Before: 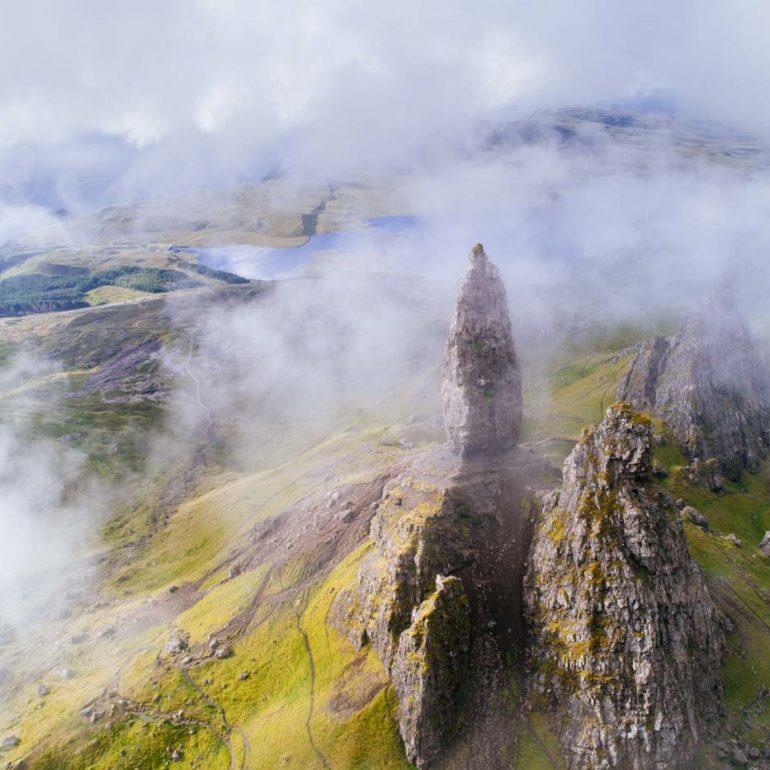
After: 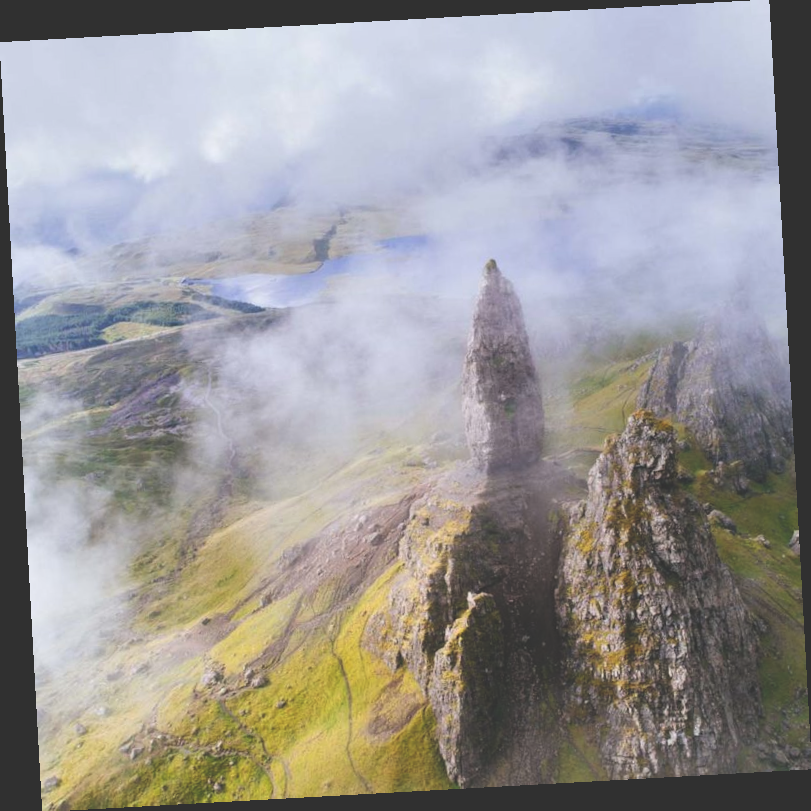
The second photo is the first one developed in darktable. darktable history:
exposure: black level correction -0.03, compensate highlight preservation false
rotate and perspective: rotation -3.18°, automatic cropping off
